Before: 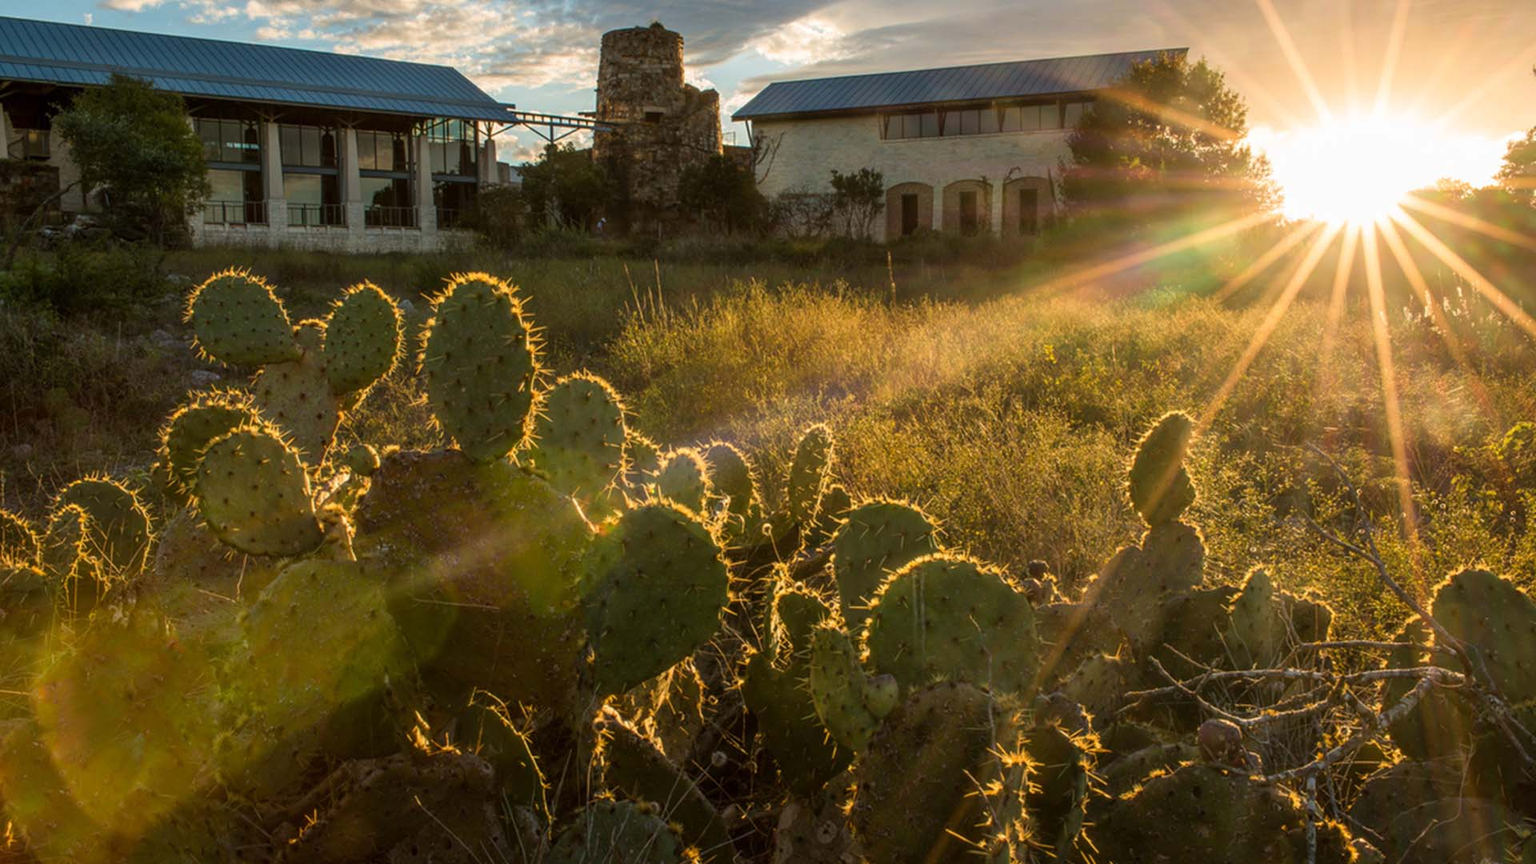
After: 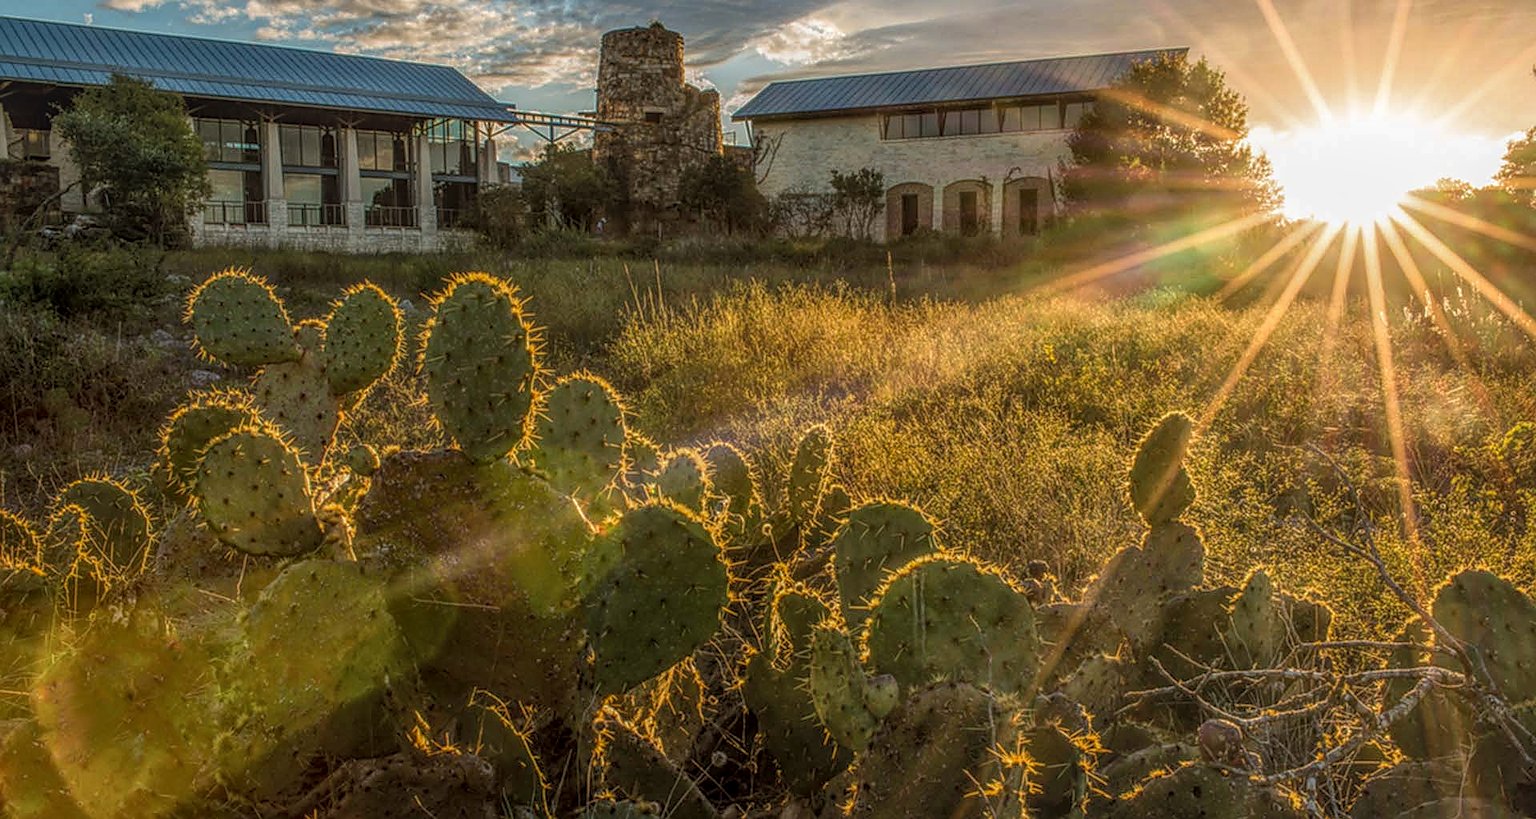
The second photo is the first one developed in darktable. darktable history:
local contrast: highlights 20%, shadows 26%, detail 199%, midtone range 0.2
crop and rotate: top 0.005%, bottom 5.168%
sharpen: on, module defaults
